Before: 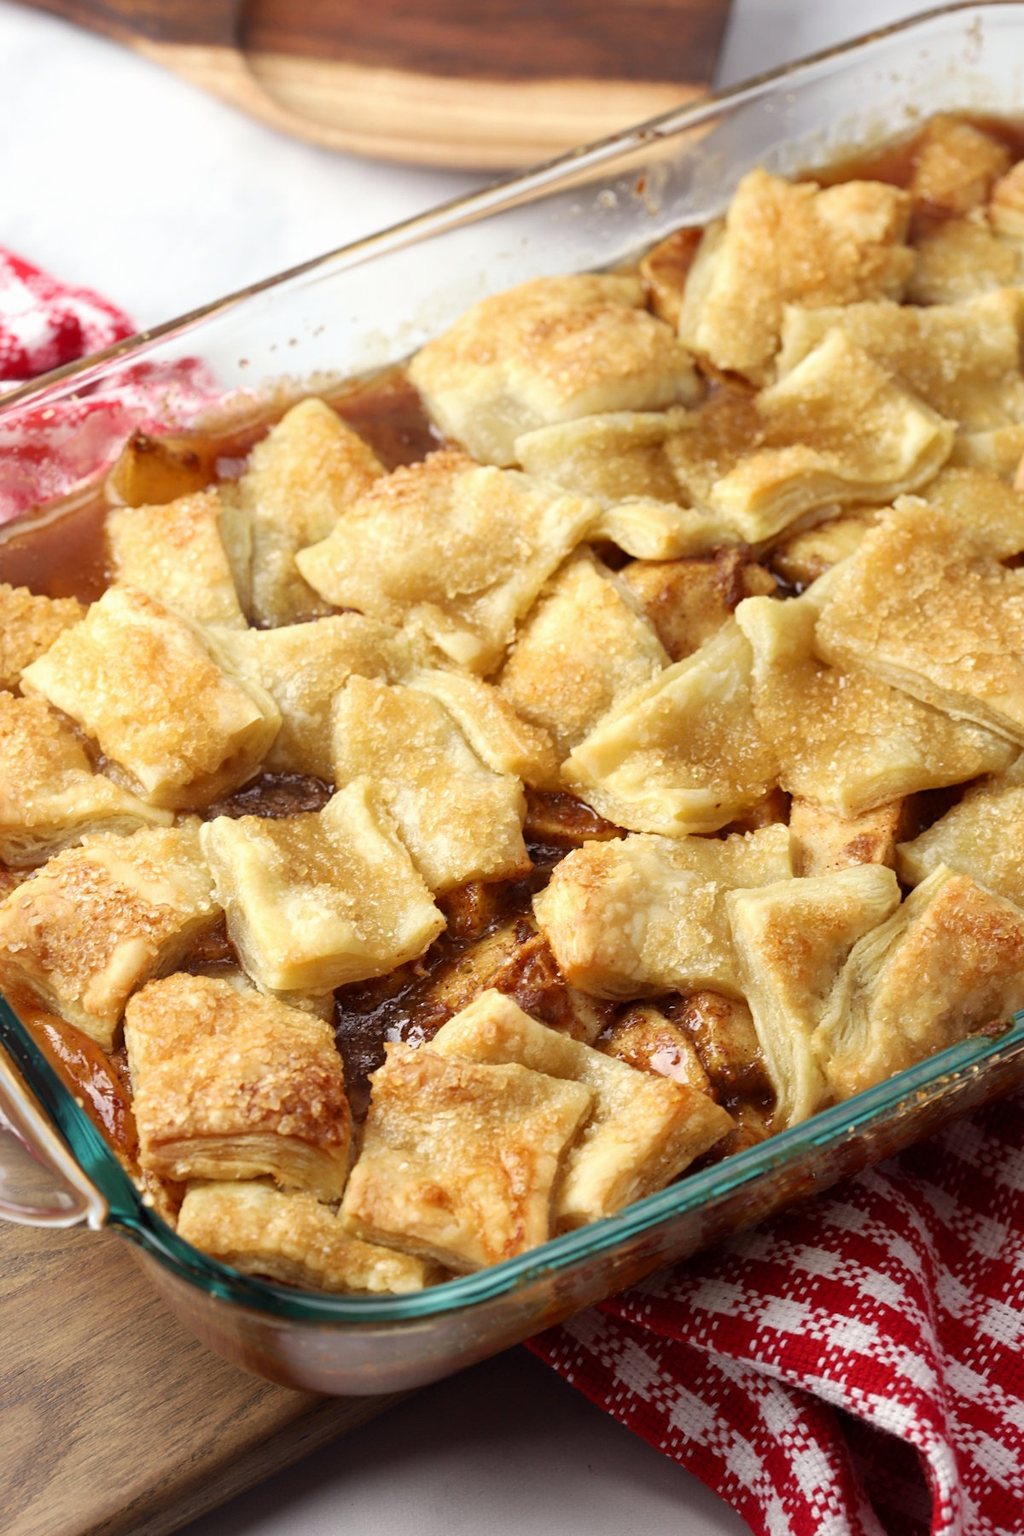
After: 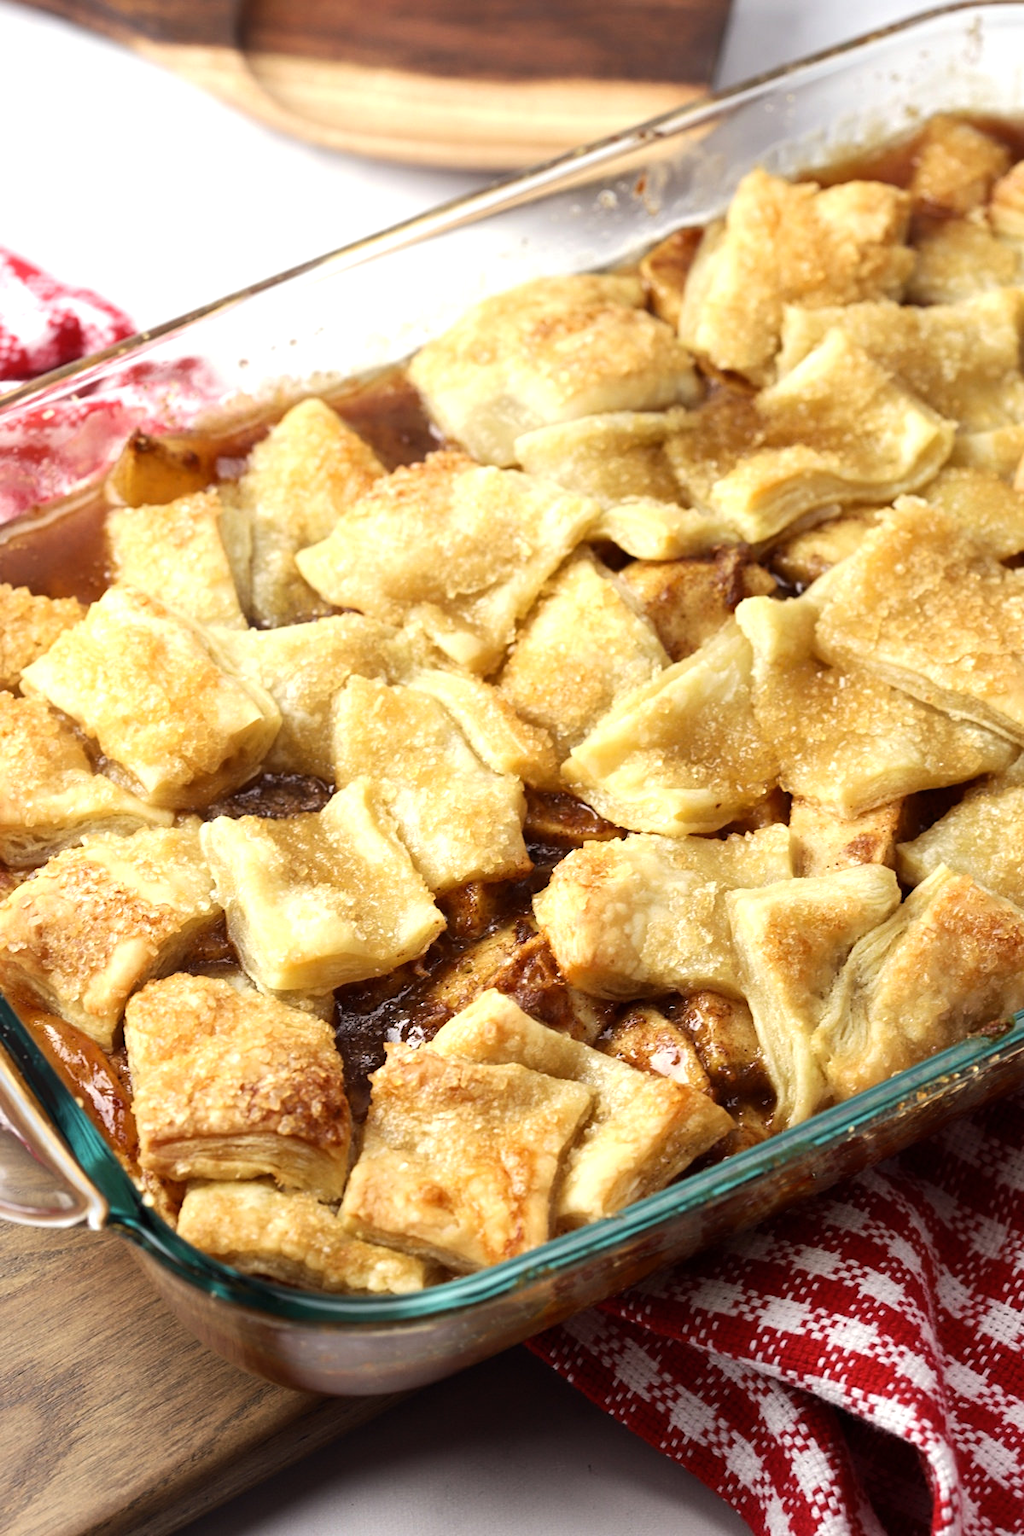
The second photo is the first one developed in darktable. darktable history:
tone equalizer: -8 EV -0.417 EV, -7 EV -0.389 EV, -6 EV -0.333 EV, -5 EV -0.222 EV, -3 EV 0.222 EV, -2 EV 0.333 EV, -1 EV 0.389 EV, +0 EV 0.417 EV, edges refinement/feathering 500, mask exposure compensation -1.57 EV, preserve details no
exposure: compensate highlight preservation false
color contrast: green-magenta contrast 0.96
